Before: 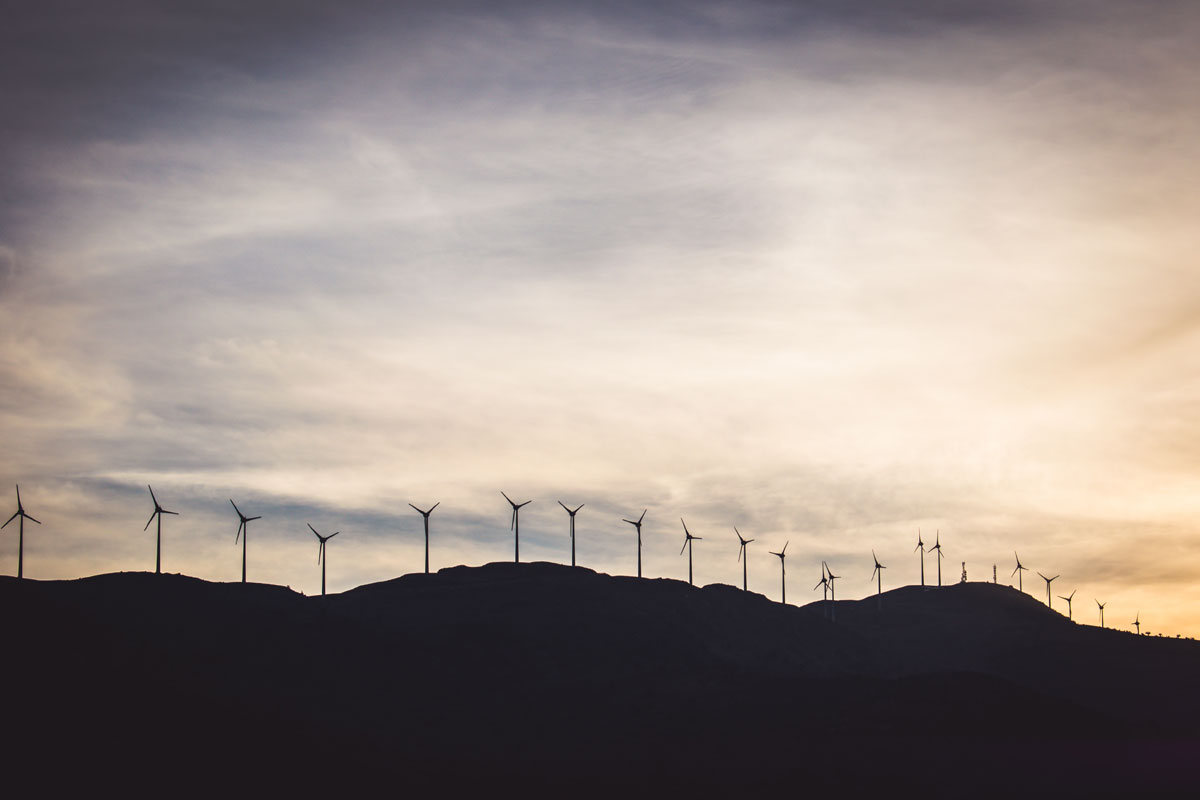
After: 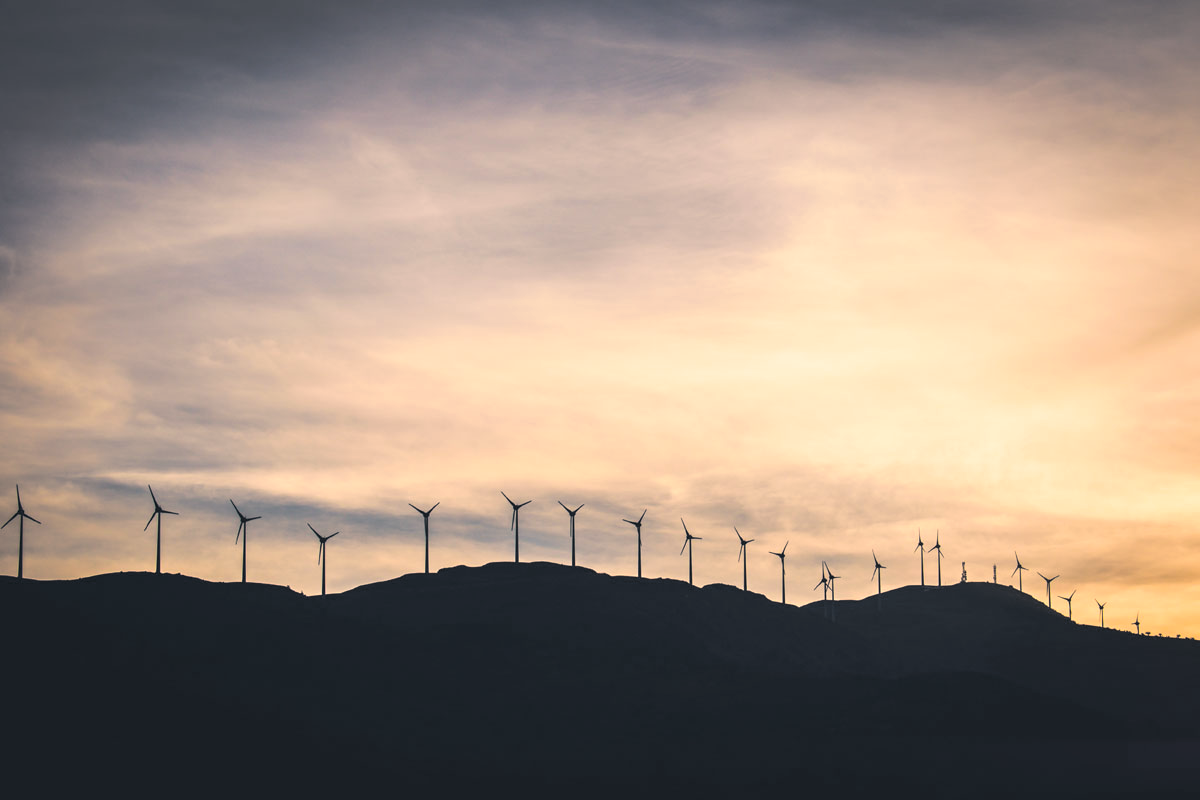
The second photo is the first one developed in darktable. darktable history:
color correction: highlights a* 10.32, highlights b* 14.66, shadows a* -9.59, shadows b* -15.02
split-toning: shadows › hue 43.2°, shadows › saturation 0, highlights › hue 50.4°, highlights › saturation 1
